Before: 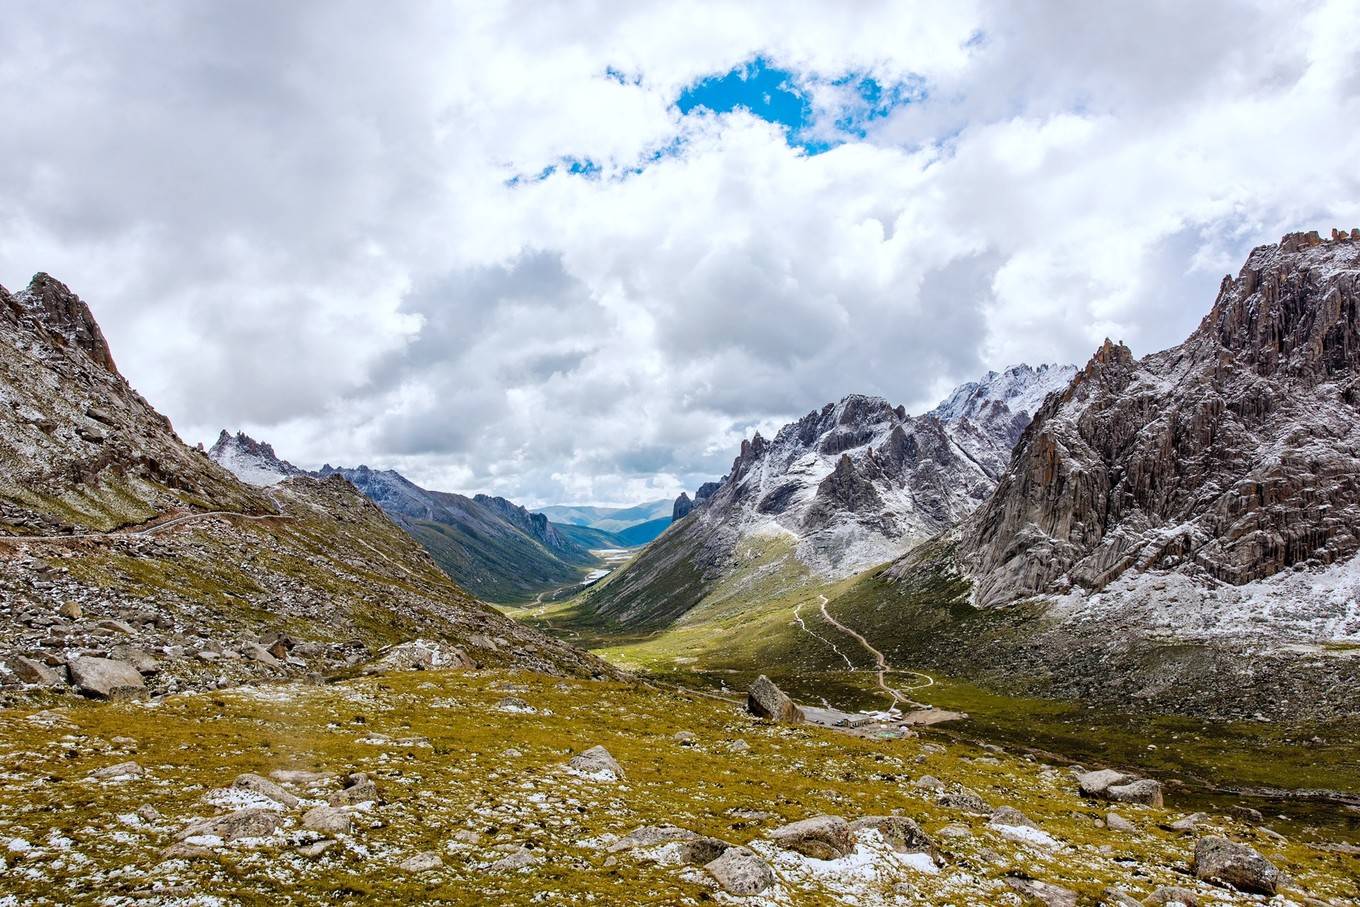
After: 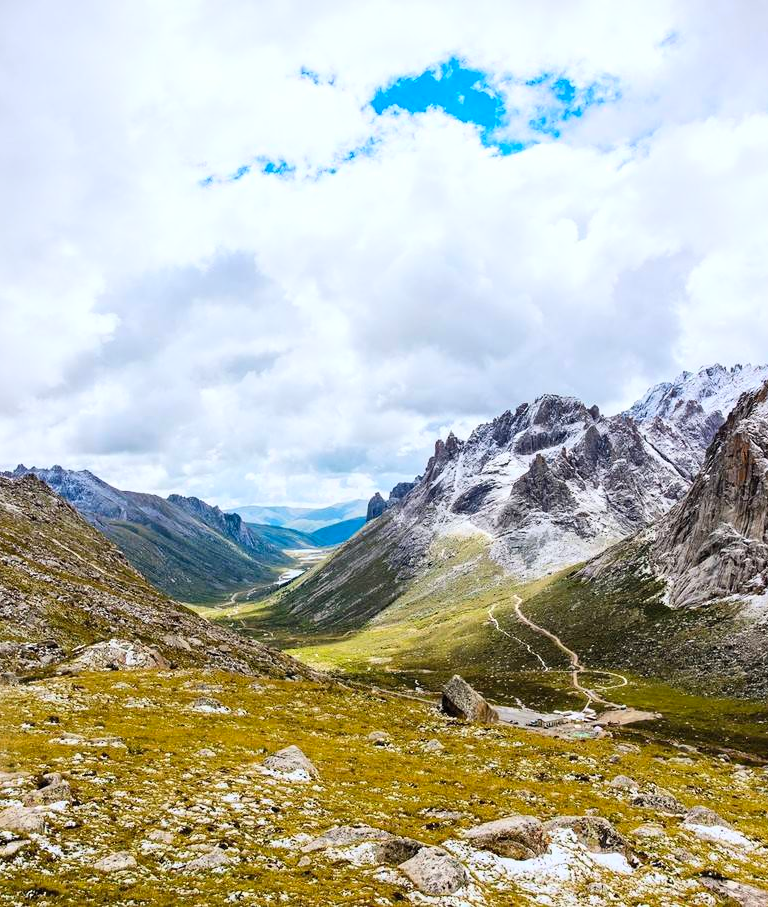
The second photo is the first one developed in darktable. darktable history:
contrast brightness saturation: contrast 0.198, brightness 0.165, saturation 0.229
crop and rotate: left 22.514%, right 20.978%
